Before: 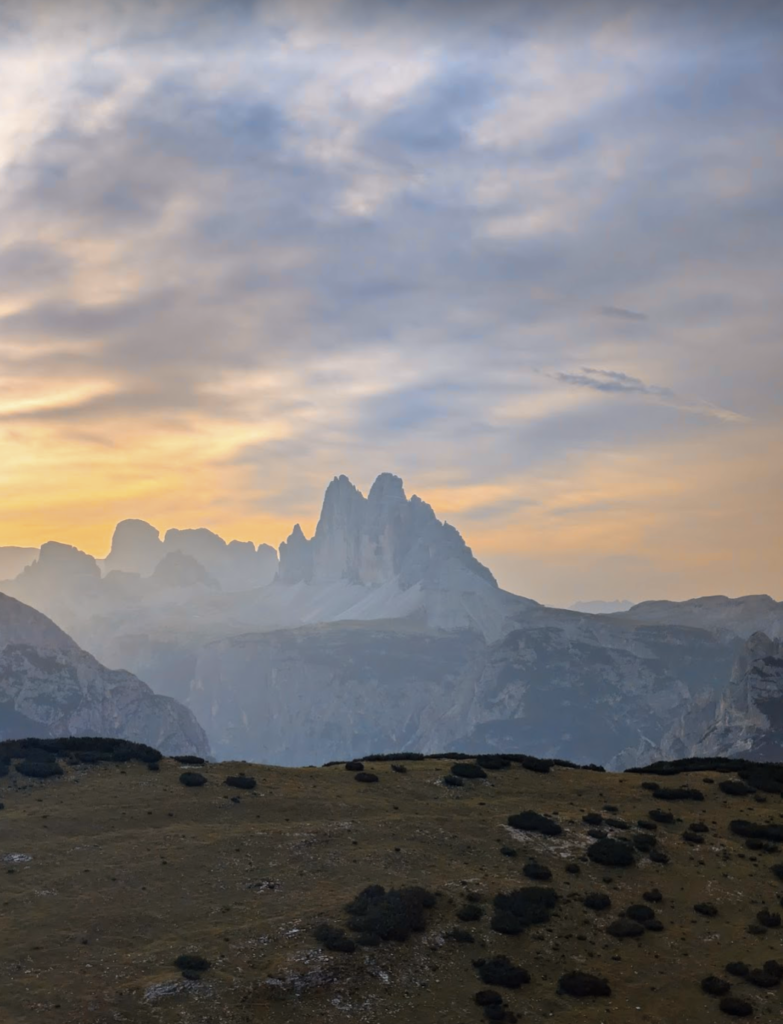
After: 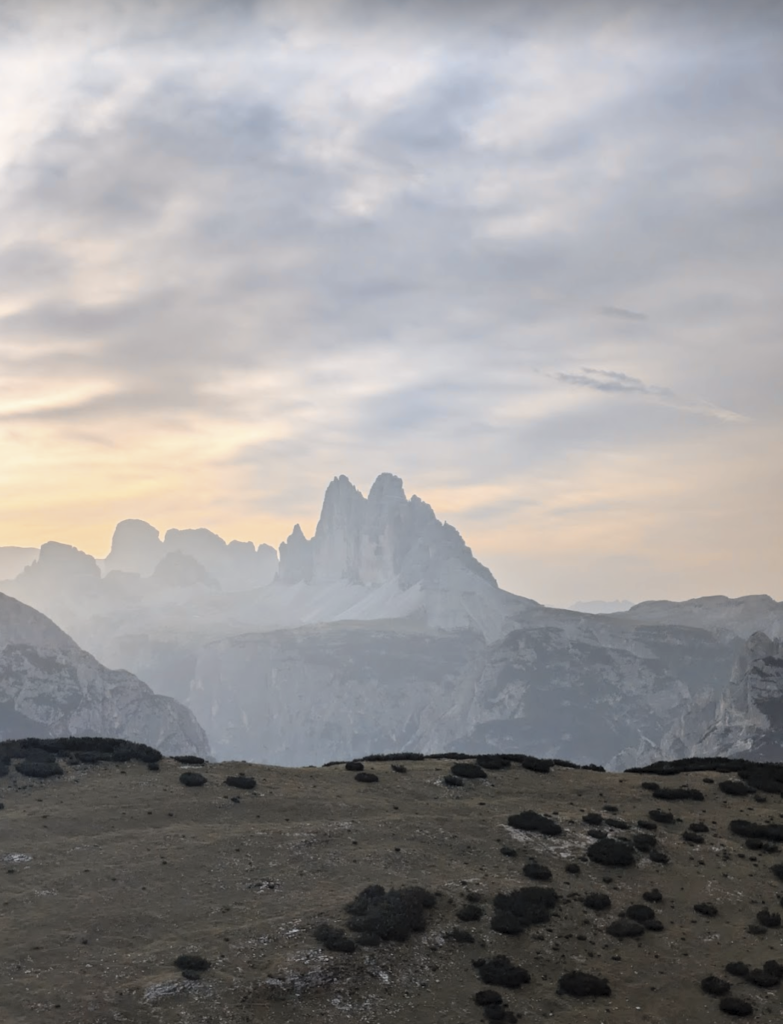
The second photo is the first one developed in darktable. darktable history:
color correction: saturation 0.5
exposure: black level correction 0.001, compensate highlight preservation false
contrast brightness saturation: contrast 0.14, brightness 0.21
